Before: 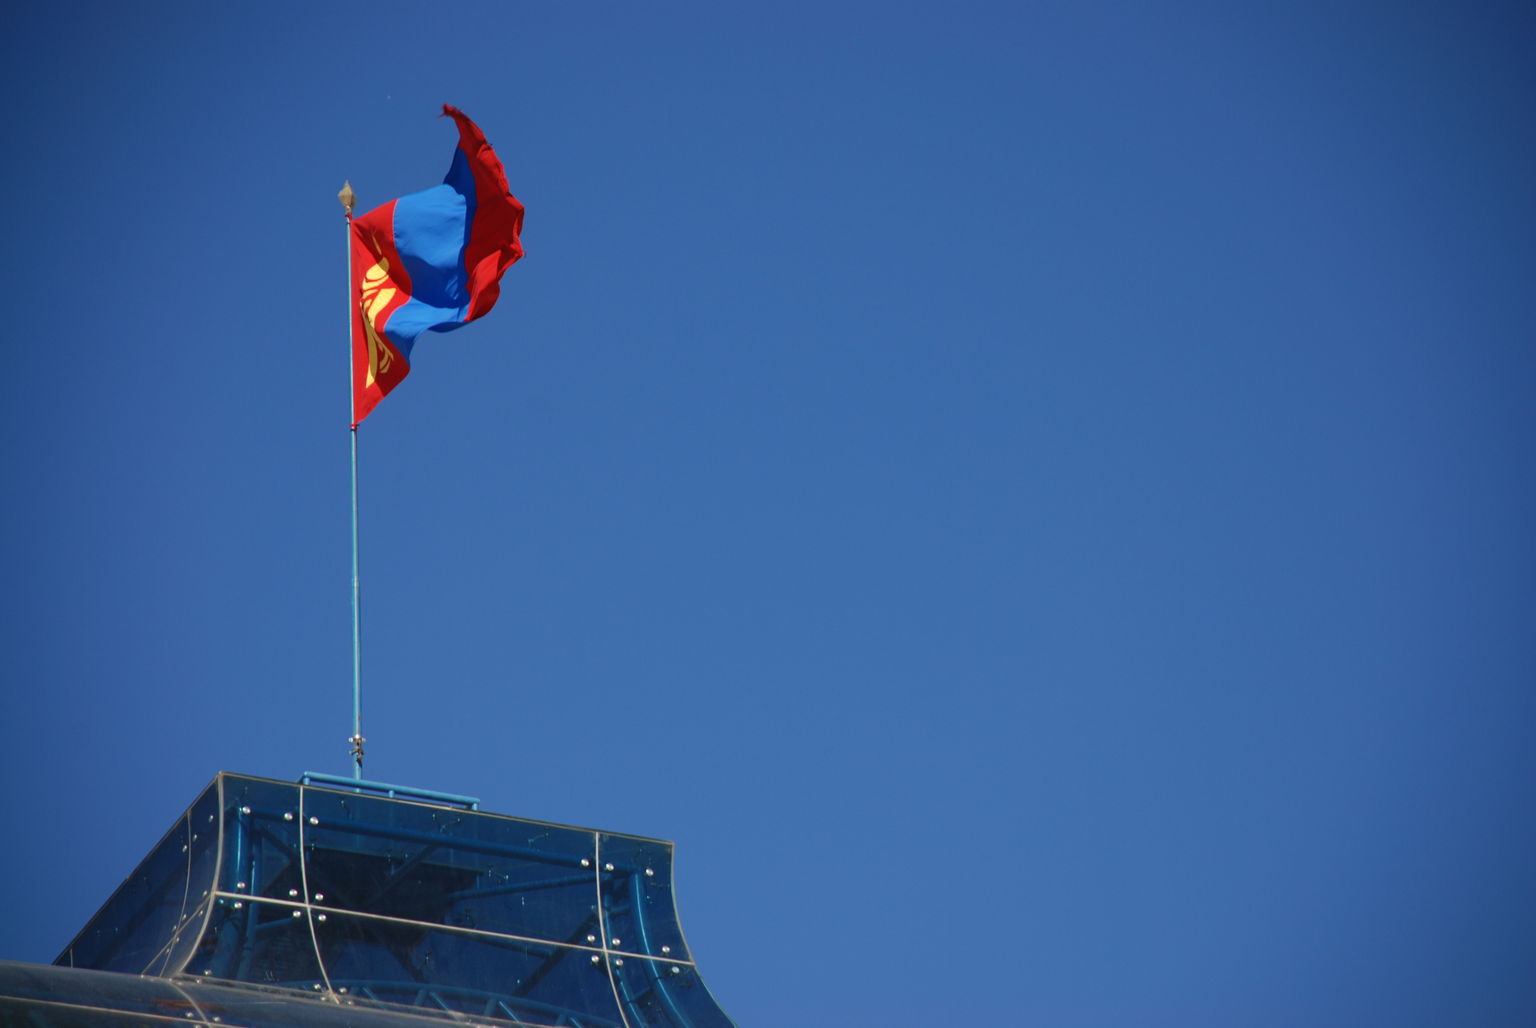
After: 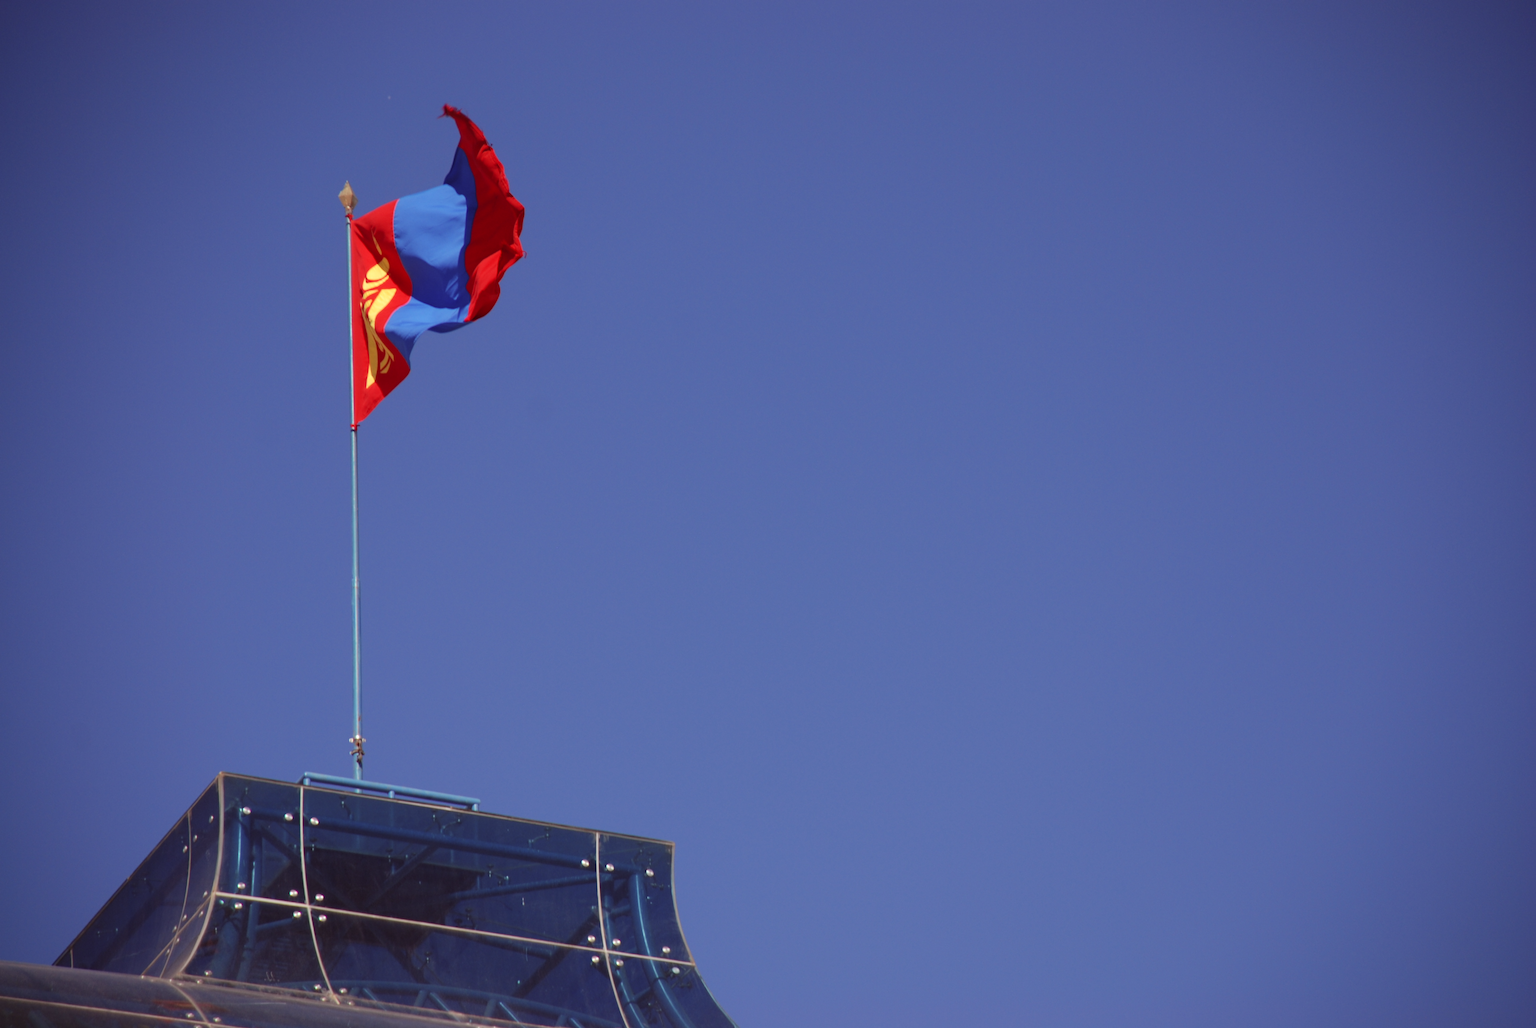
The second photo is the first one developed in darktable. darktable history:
rgb levels: mode RGB, independent channels, levels [[0, 0.474, 1], [0, 0.5, 1], [0, 0.5, 1]]
exposure: compensate highlight preservation false
